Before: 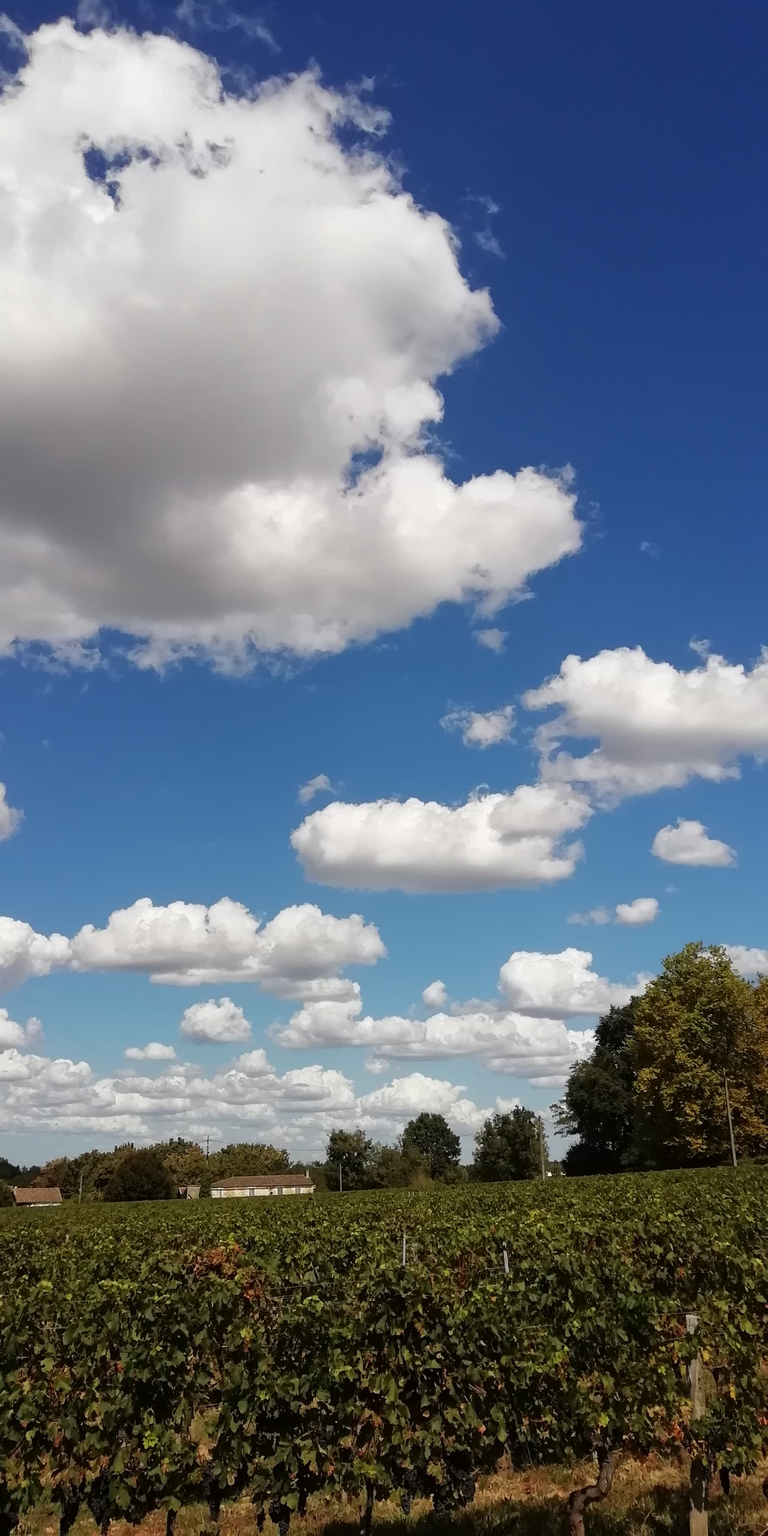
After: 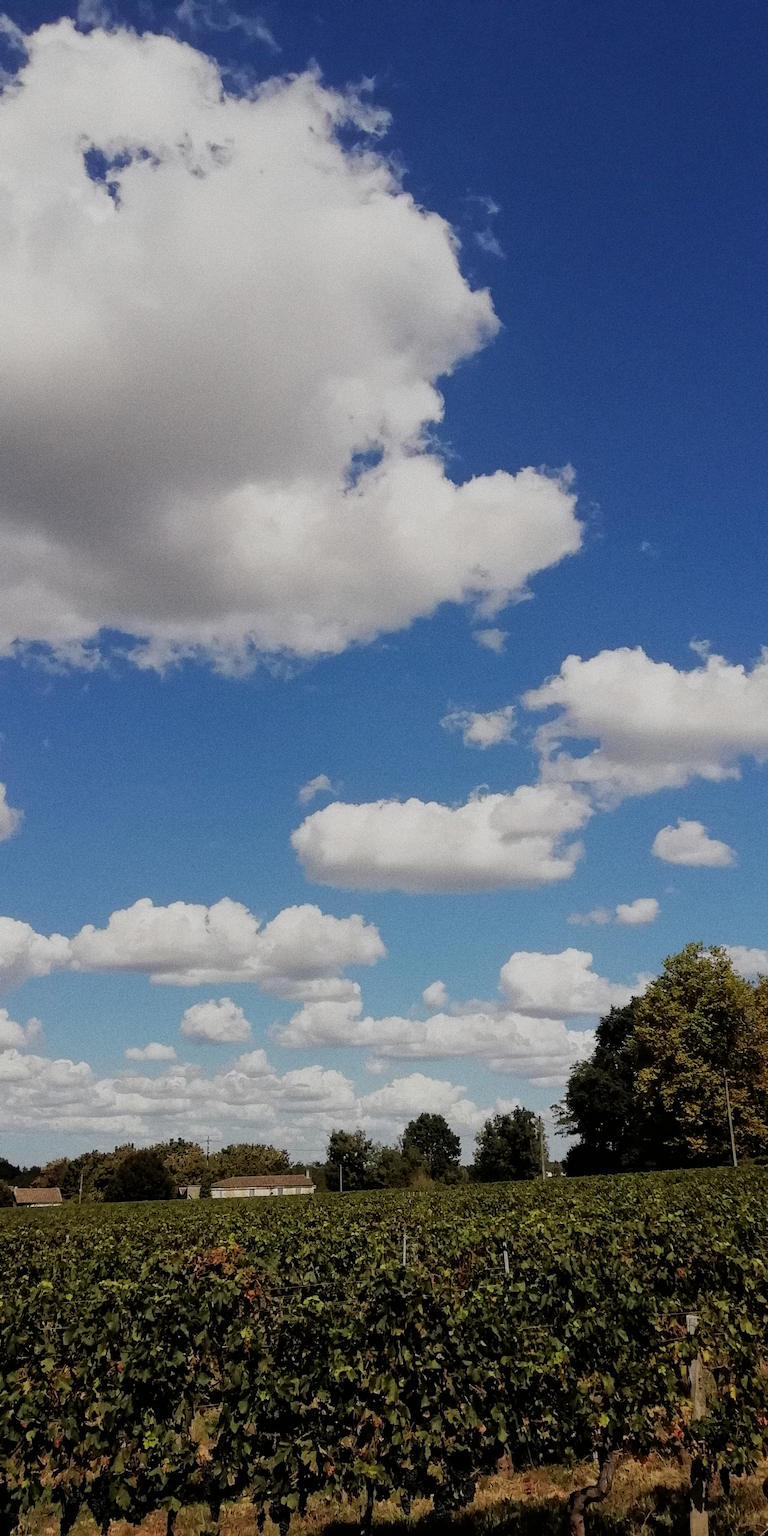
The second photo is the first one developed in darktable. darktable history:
grain: coarseness 0.09 ISO, strength 40%
filmic rgb: black relative exposure -7.32 EV, white relative exposure 5.09 EV, hardness 3.2
